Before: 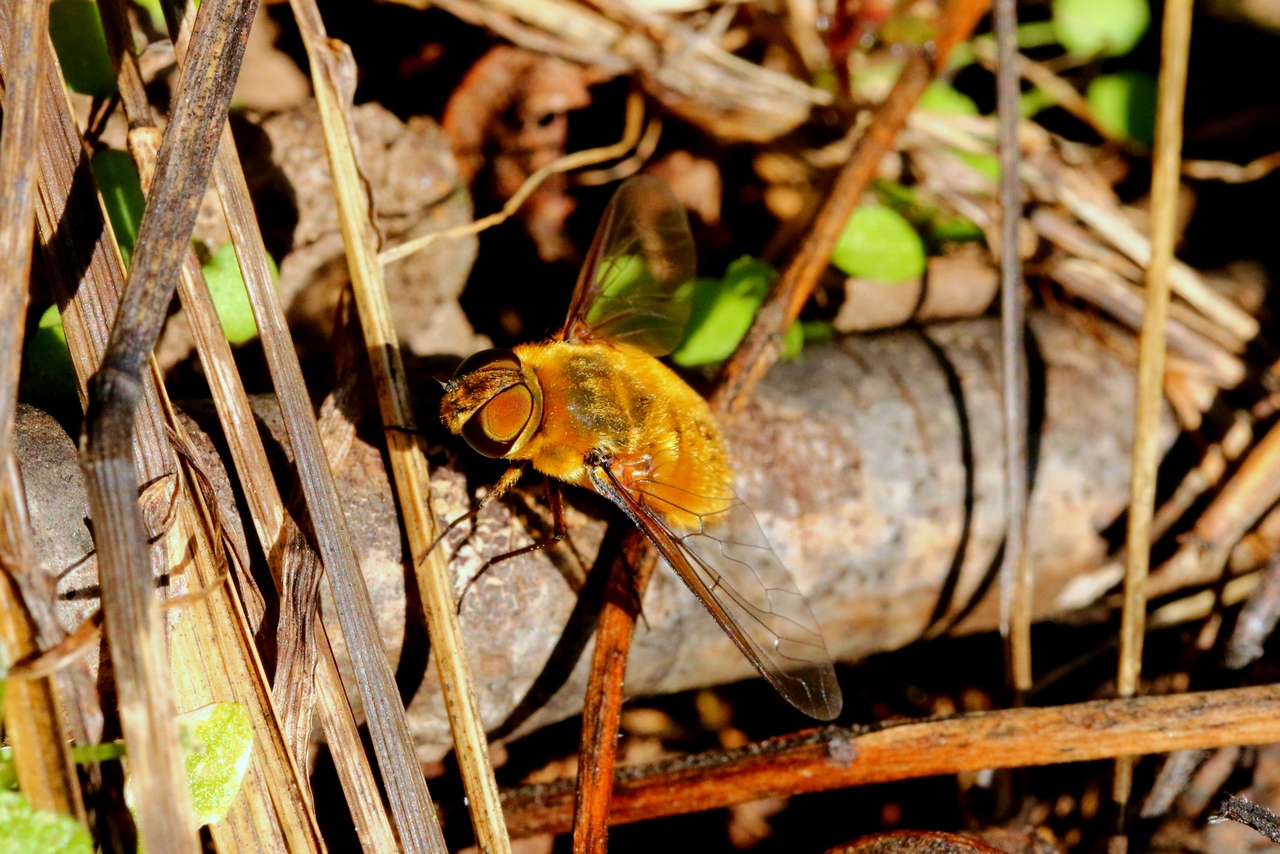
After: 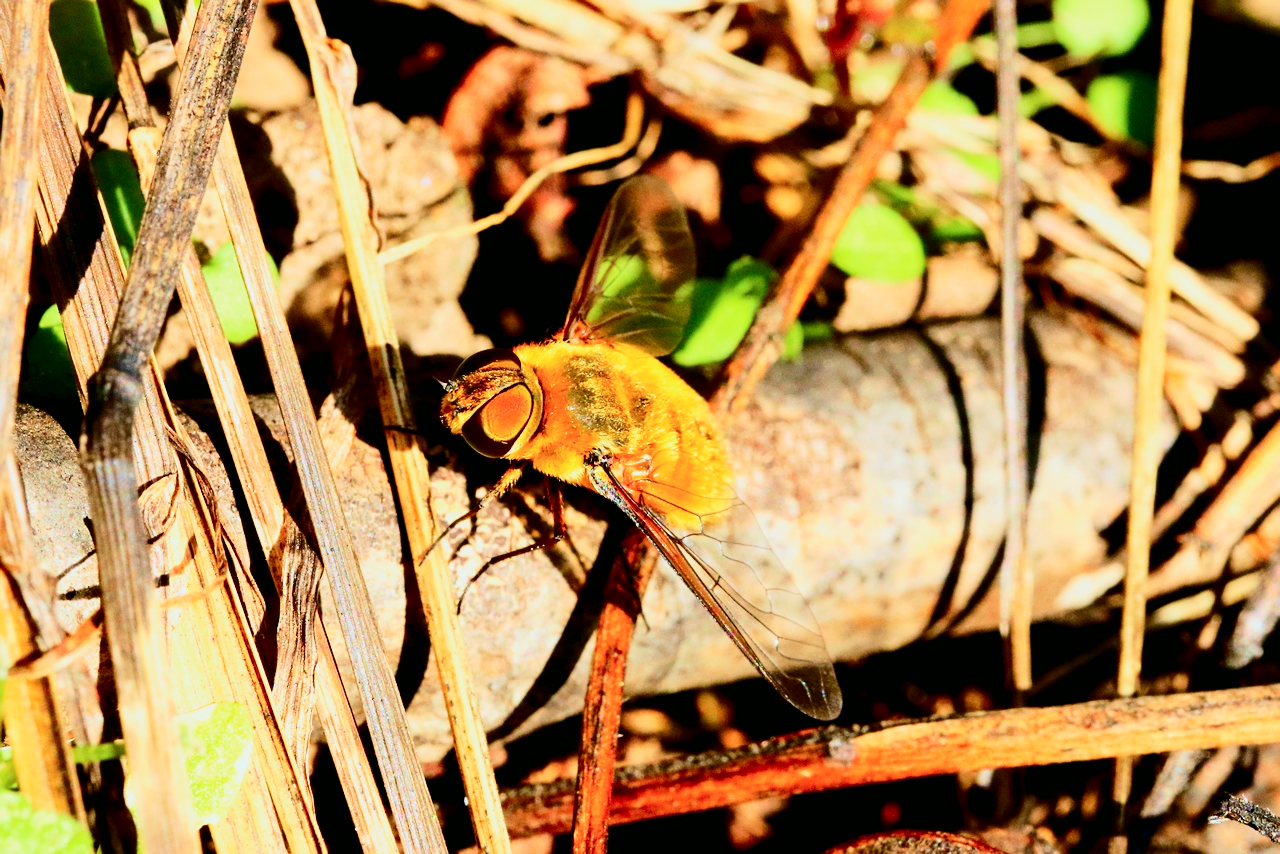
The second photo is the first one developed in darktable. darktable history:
tone curve: curves: ch0 [(0, 0) (0.114, 0.083) (0.291, 0.3) (0.447, 0.535) (0.602, 0.712) (0.772, 0.864) (0.999, 0.978)]; ch1 [(0, 0) (0.389, 0.352) (0.458, 0.433) (0.486, 0.474) (0.509, 0.505) (0.535, 0.541) (0.555, 0.557) (0.677, 0.724) (1, 1)]; ch2 [(0, 0) (0.369, 0.388) (0.449, 0.431) (0.501, 0.5) (0.528, 0.552) (0.561, 0.596) (0.697, 0.721) (1, 1)], color space Lab, independent channels, preserve colors none
base curve: curves: ch0 [(0, 0) (0.088, 0.125) (0.176, 0.251) (0.354, 0.501) (0.613, 0.749) (1, 0.877)], preserve colors none
sharpen: amount 0.208
